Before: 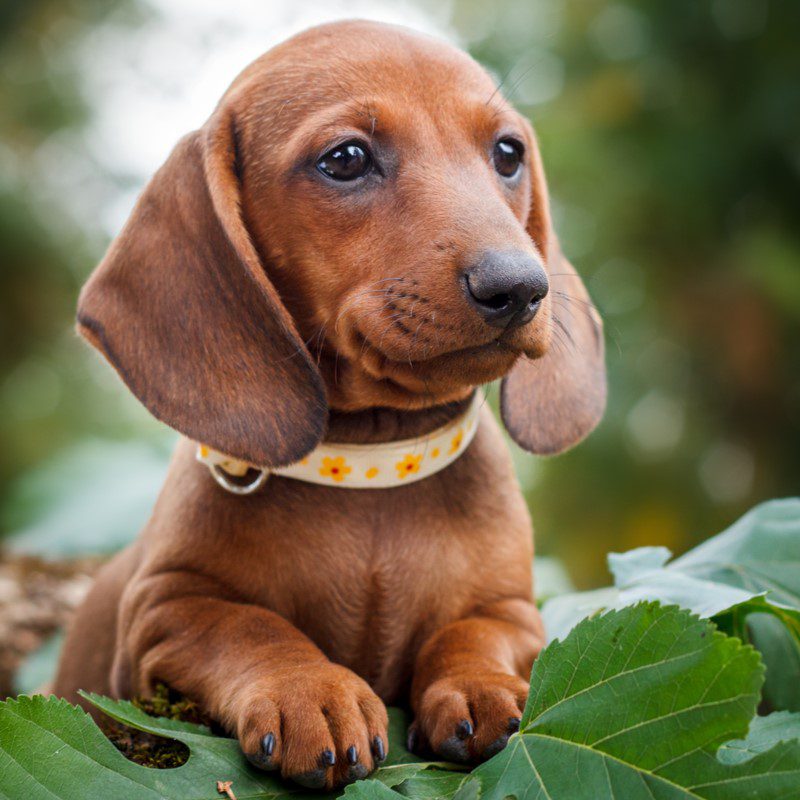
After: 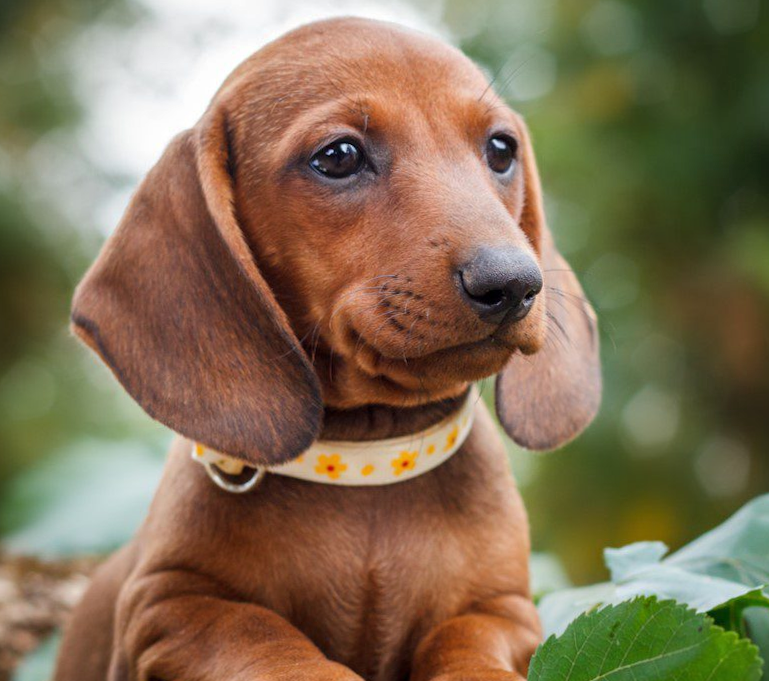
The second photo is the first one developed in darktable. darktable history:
shadows and highlights: soften with gaussian
crop and rotate: angle 0.5°, left 0.251%, right 2.77%, bottom 14.114%
